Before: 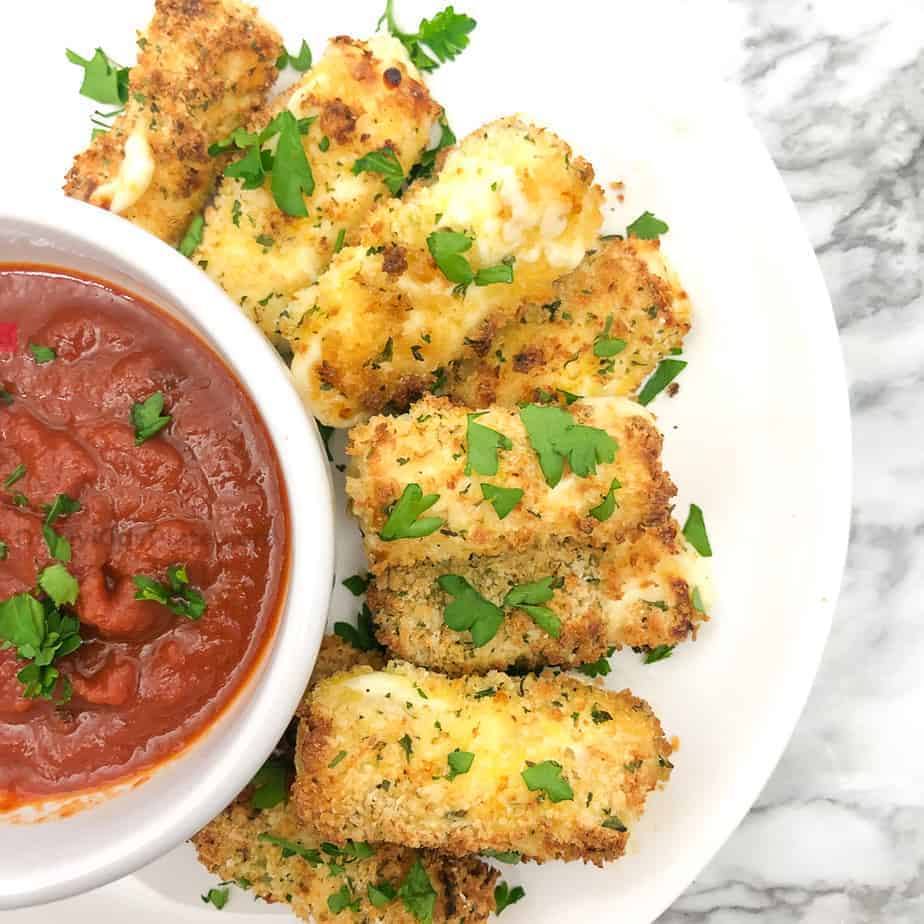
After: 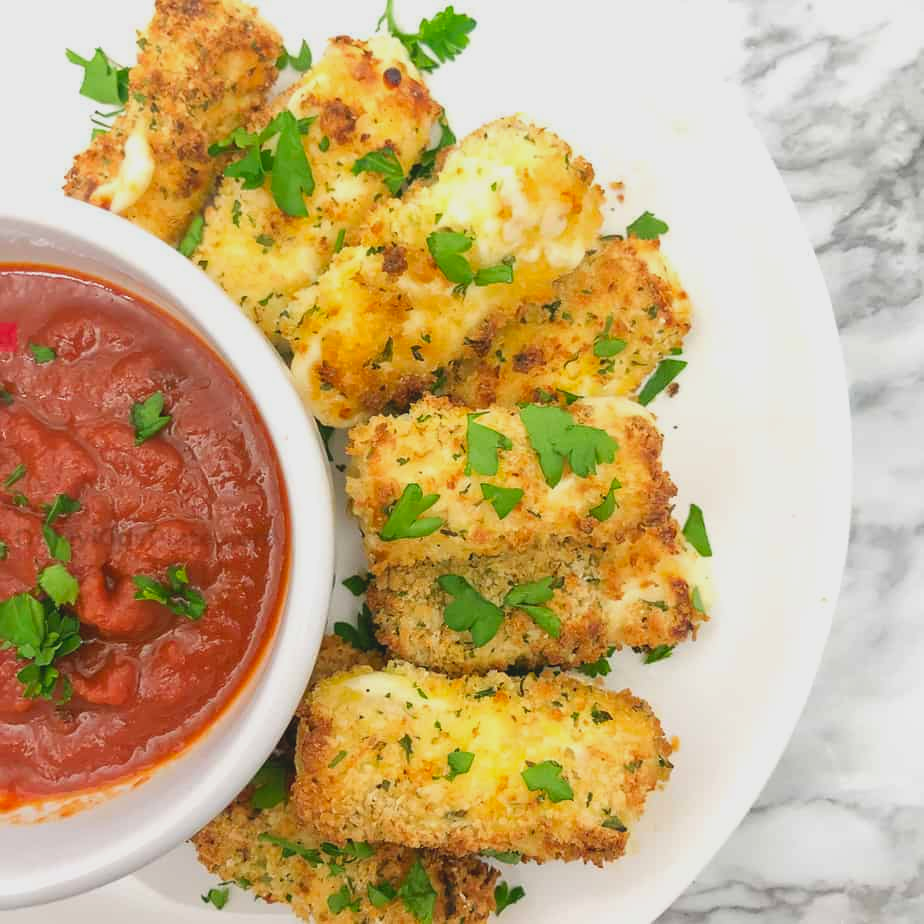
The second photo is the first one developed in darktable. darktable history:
lowpass: radius 0.1, contrast 0.85, saturation 1.1, unbound 0
